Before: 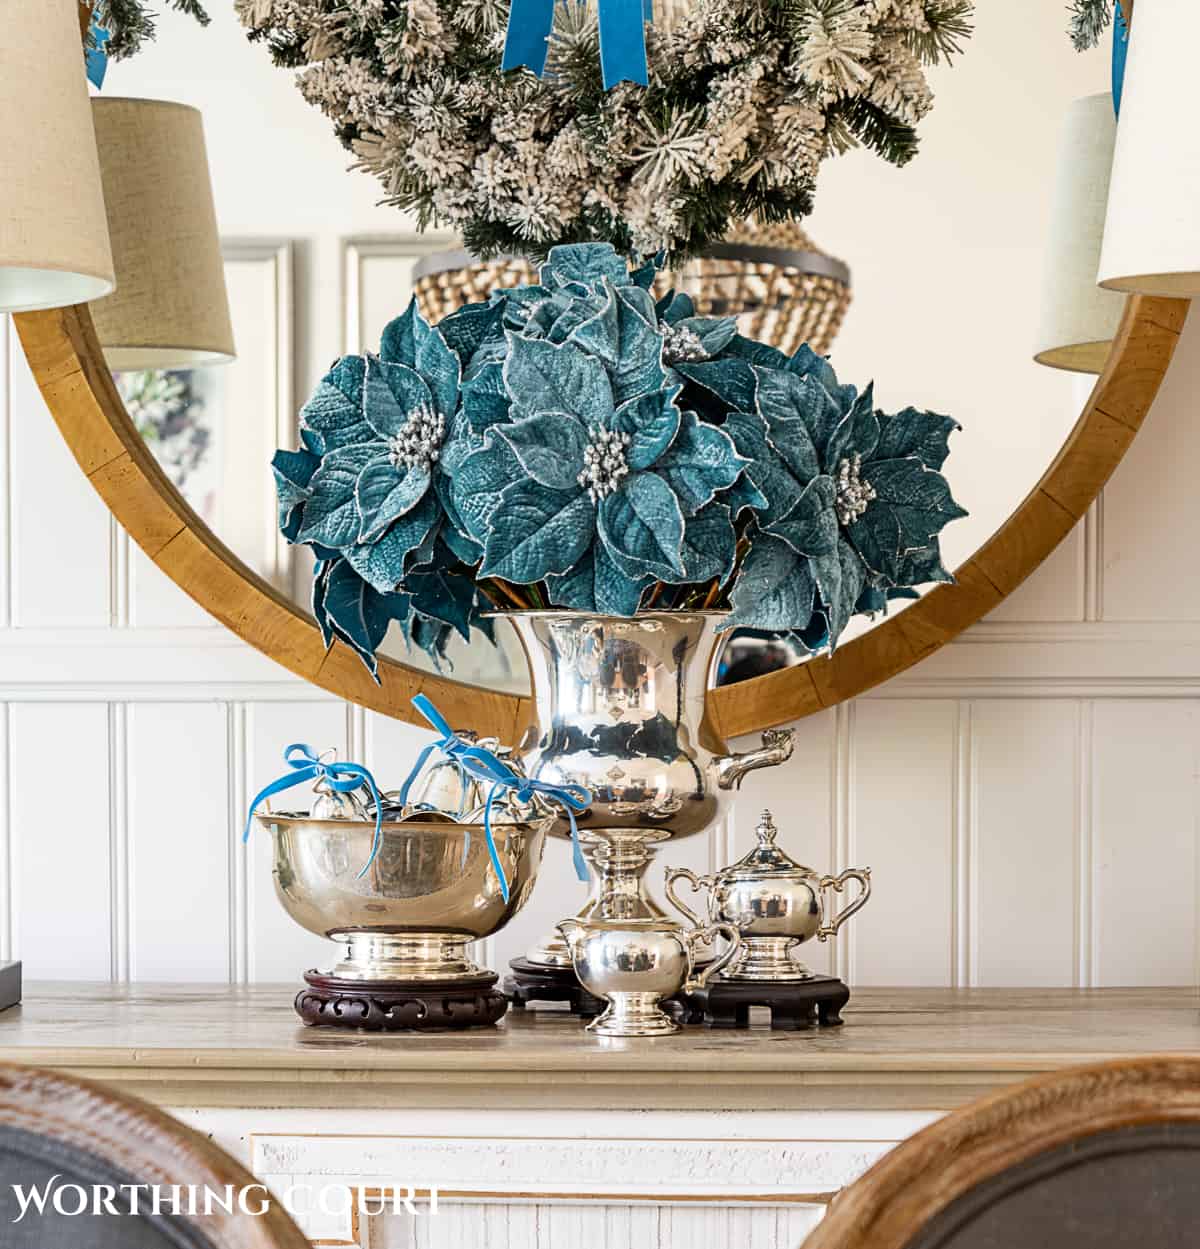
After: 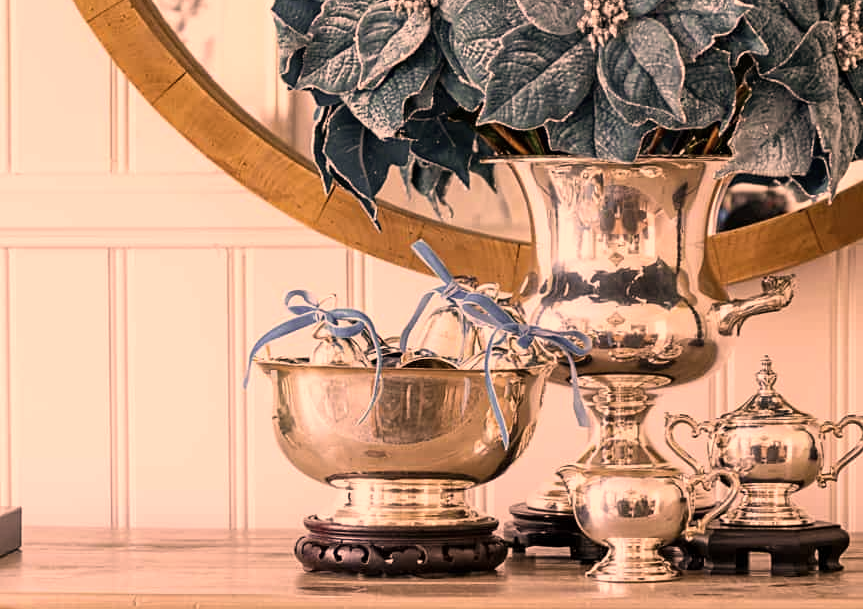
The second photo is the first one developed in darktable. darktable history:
crop: top 36.41%, right 28.076%, bottom 14.794%
color correction: highlights a* 39.72, highlights b* 39.61, saturation 0.686
